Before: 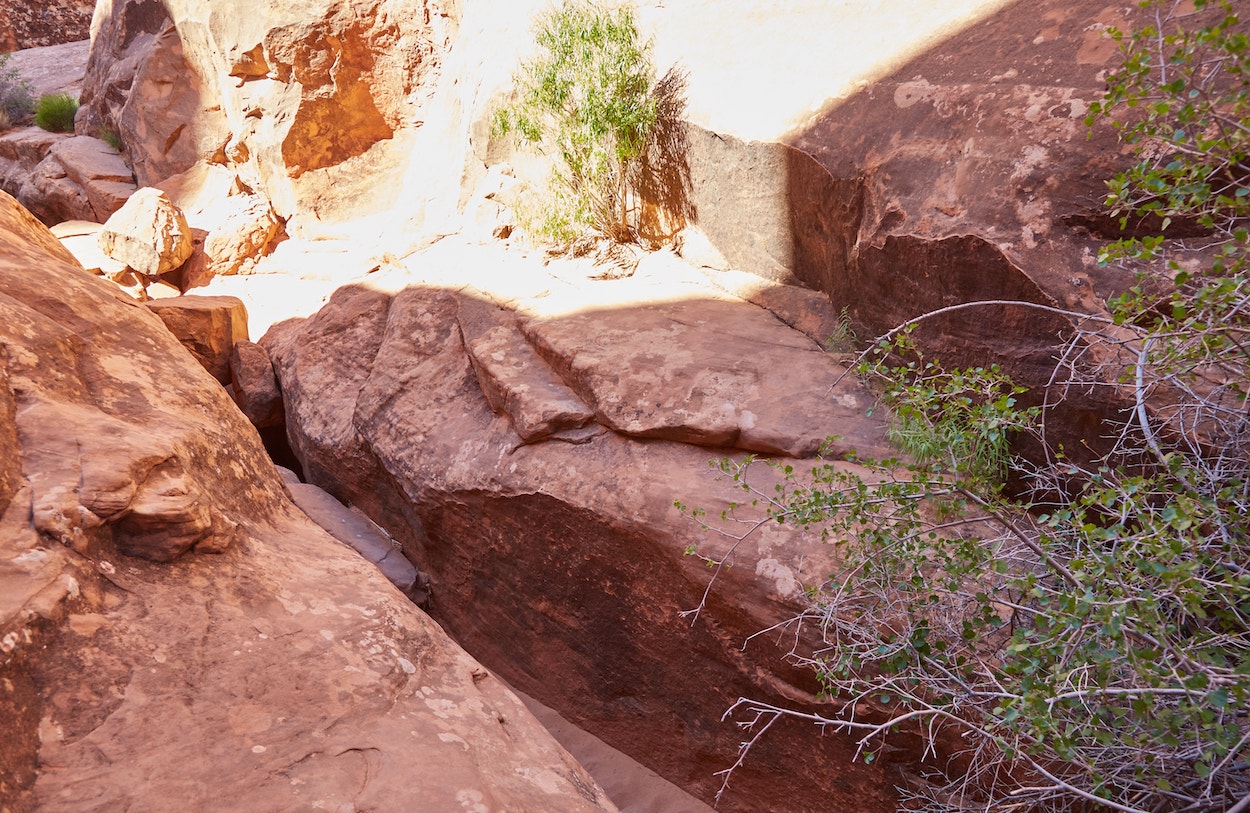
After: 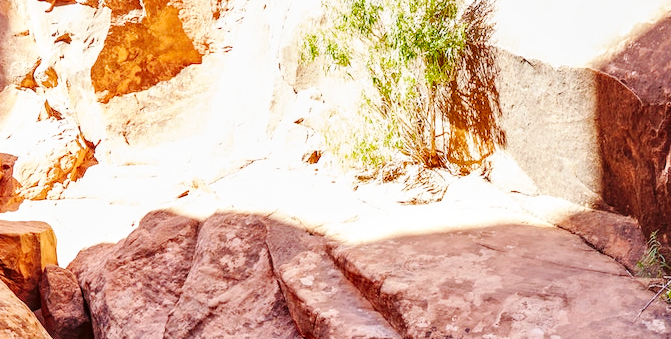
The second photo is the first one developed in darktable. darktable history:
base curve: curves: ch0 [(0, 0) (0.036, 0.025) (0.121, 0.166) (0.206, 0.329) (0.605, 0.79) (1, 1)], preserve colors none
crop: left 15.33%, top 9.295%, right 30.914%, bottom 48.9%
local contrast: on, module defaults
